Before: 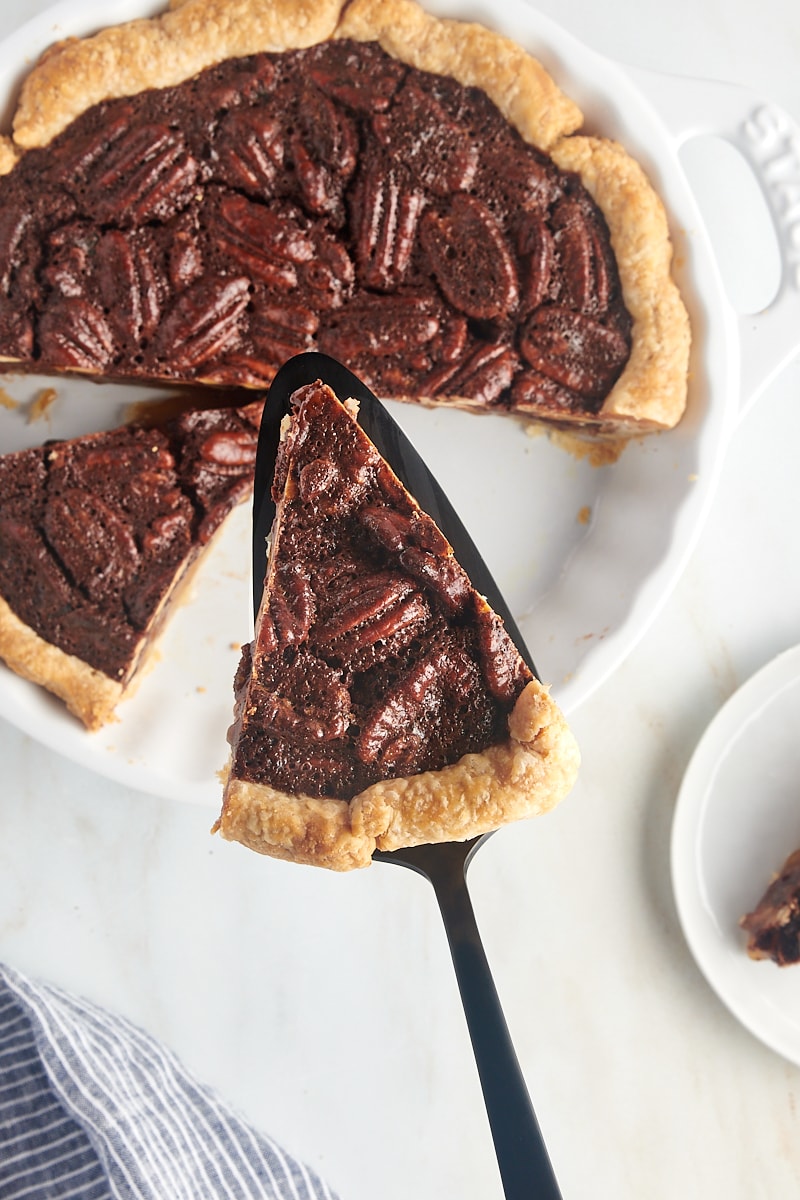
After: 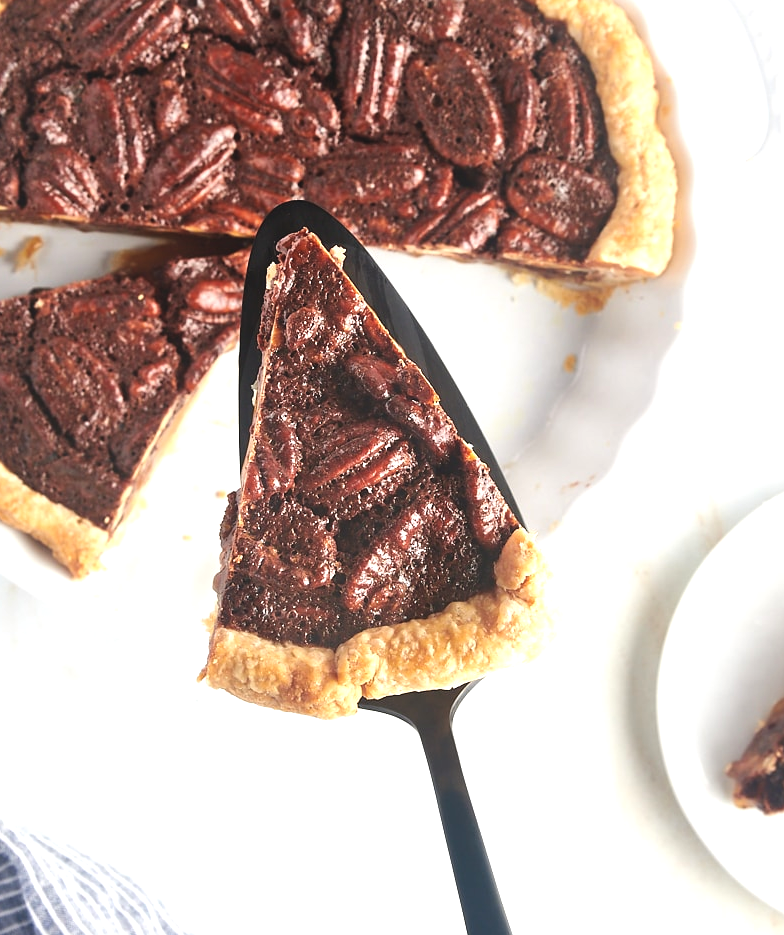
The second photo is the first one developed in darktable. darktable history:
exposure: black level correction -0.005, exposure 0.612 EV, compensate highlight preservation false
crop and rotate: left 1.804%, top 12.722%, right 0.145%, bottom 9.33%
